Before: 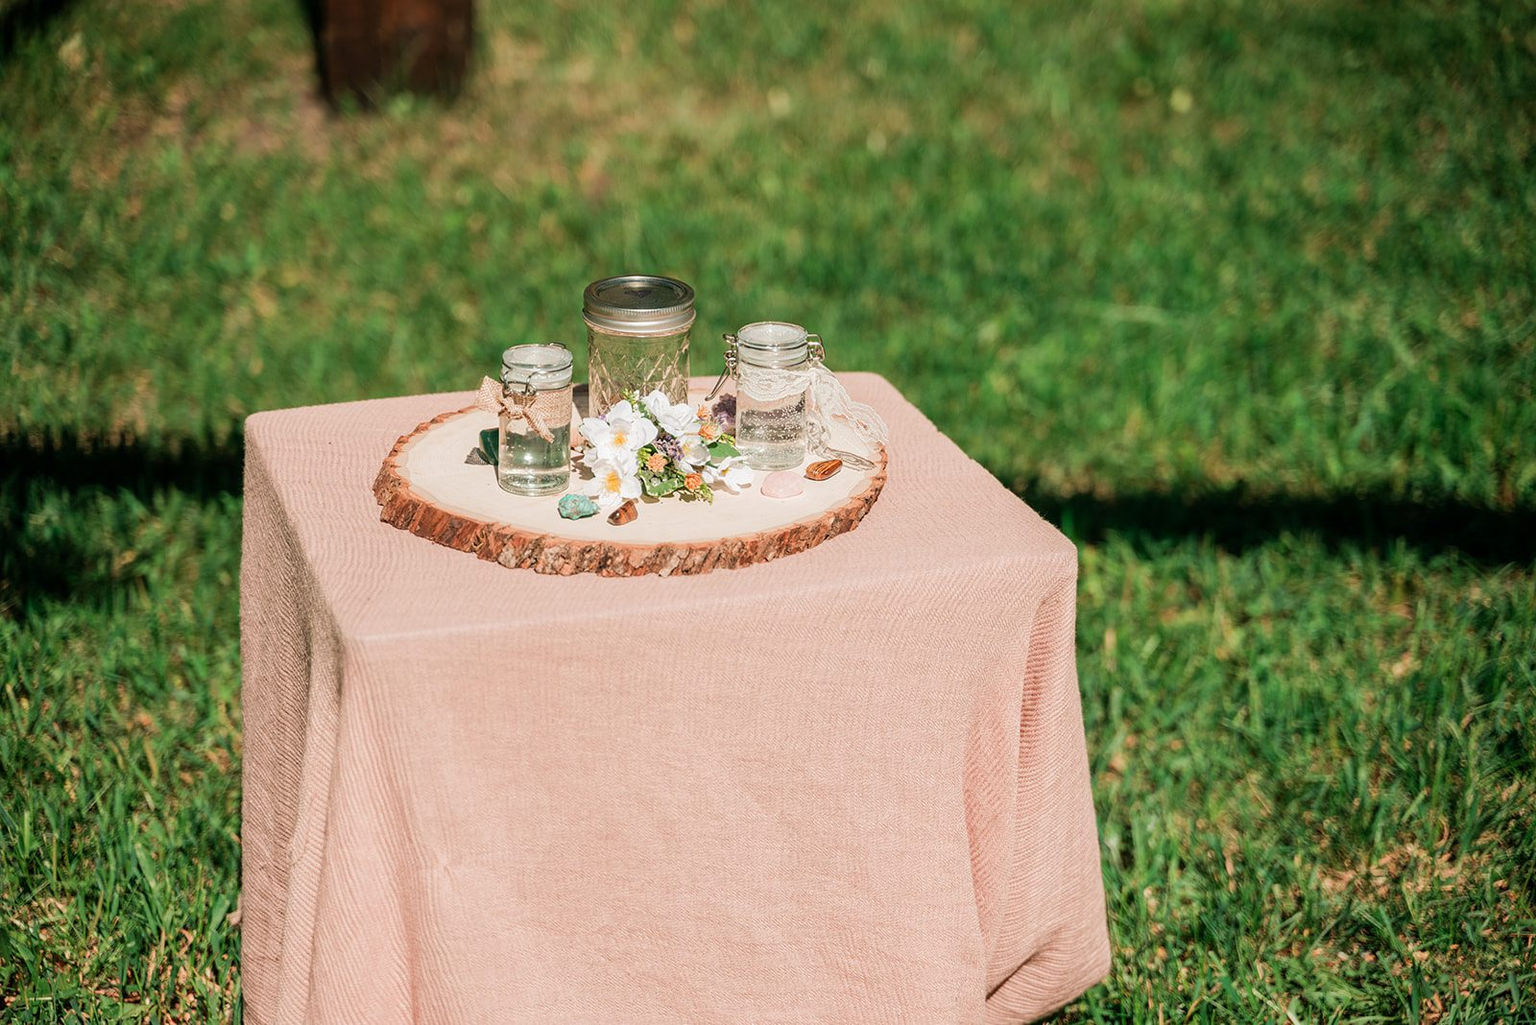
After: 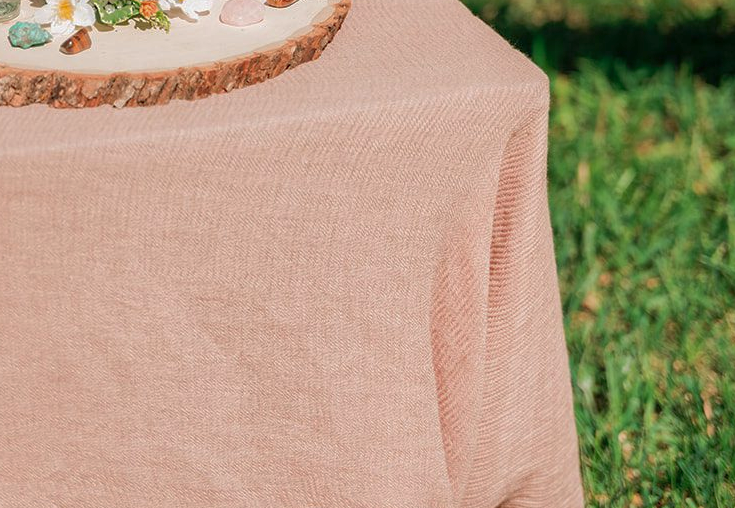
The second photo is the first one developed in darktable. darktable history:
shadows and highlights: on, module defaults
crop: left 35.829%, top 46.244%, right 18.217%, bottom 6.159%
